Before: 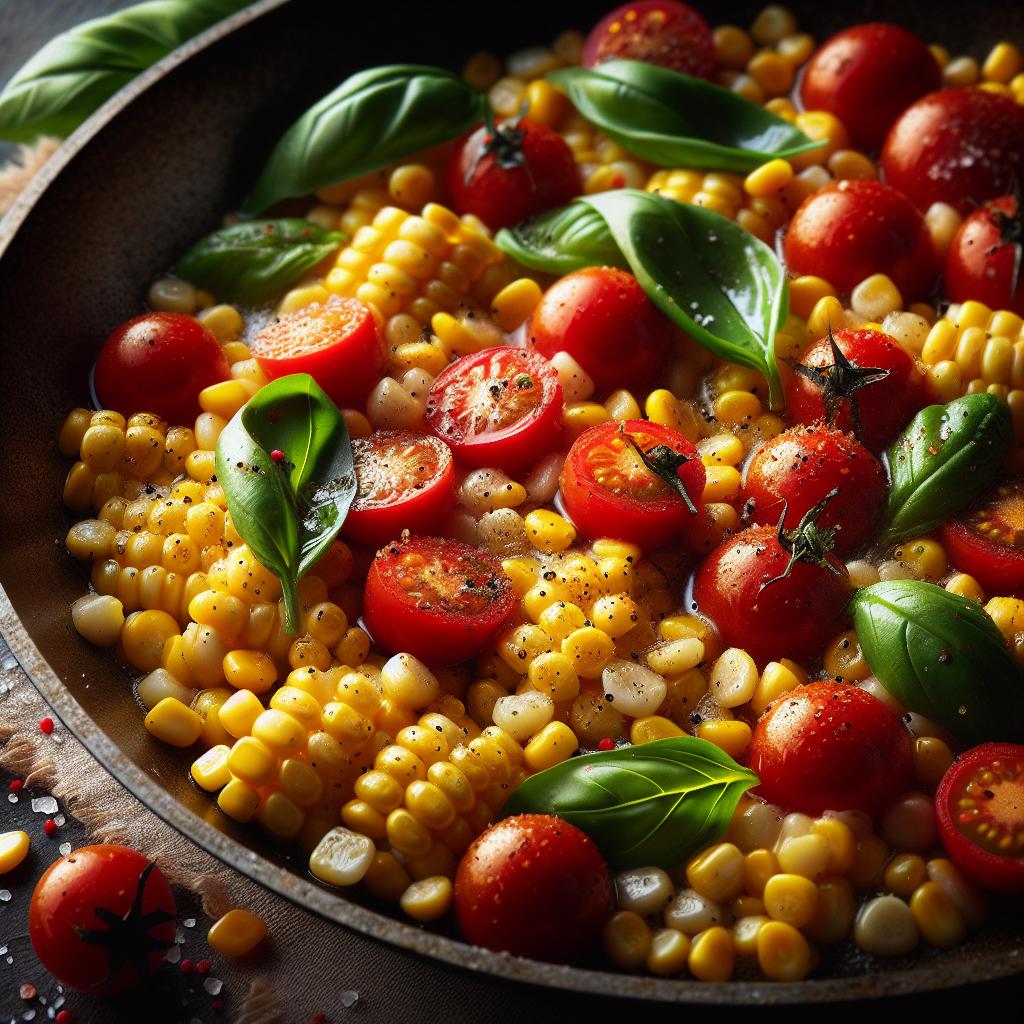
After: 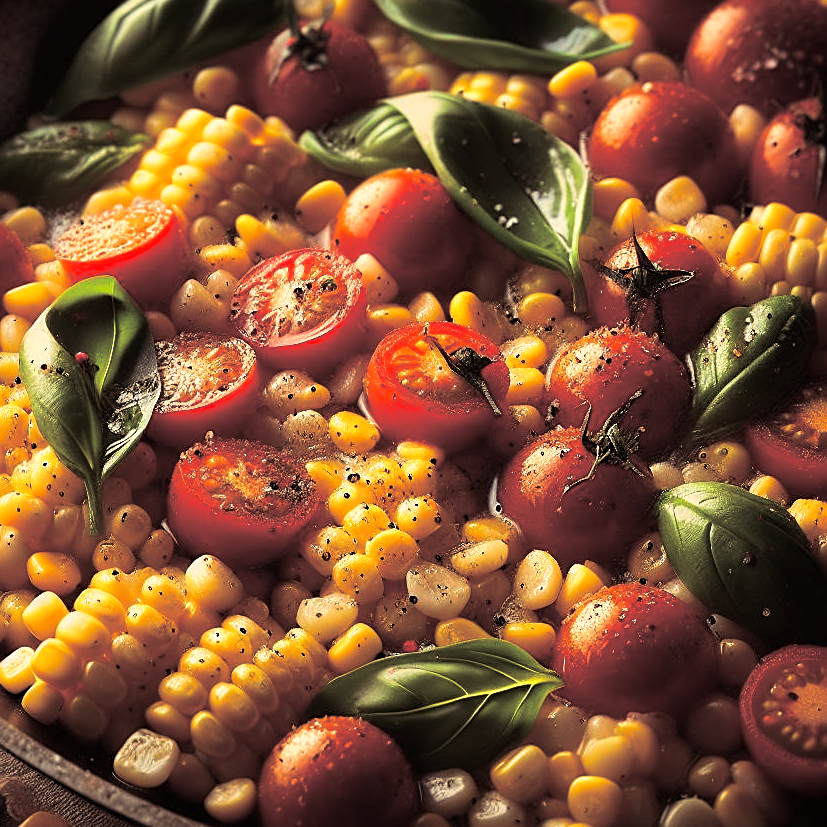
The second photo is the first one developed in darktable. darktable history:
sharpen: on, module defaults
crop: left 19.159%, top 9.58%, bottom 9.58%
white balance: red 1.138, green 0.996, blue 0.812
split-toning: shadows › saturation 0.2
